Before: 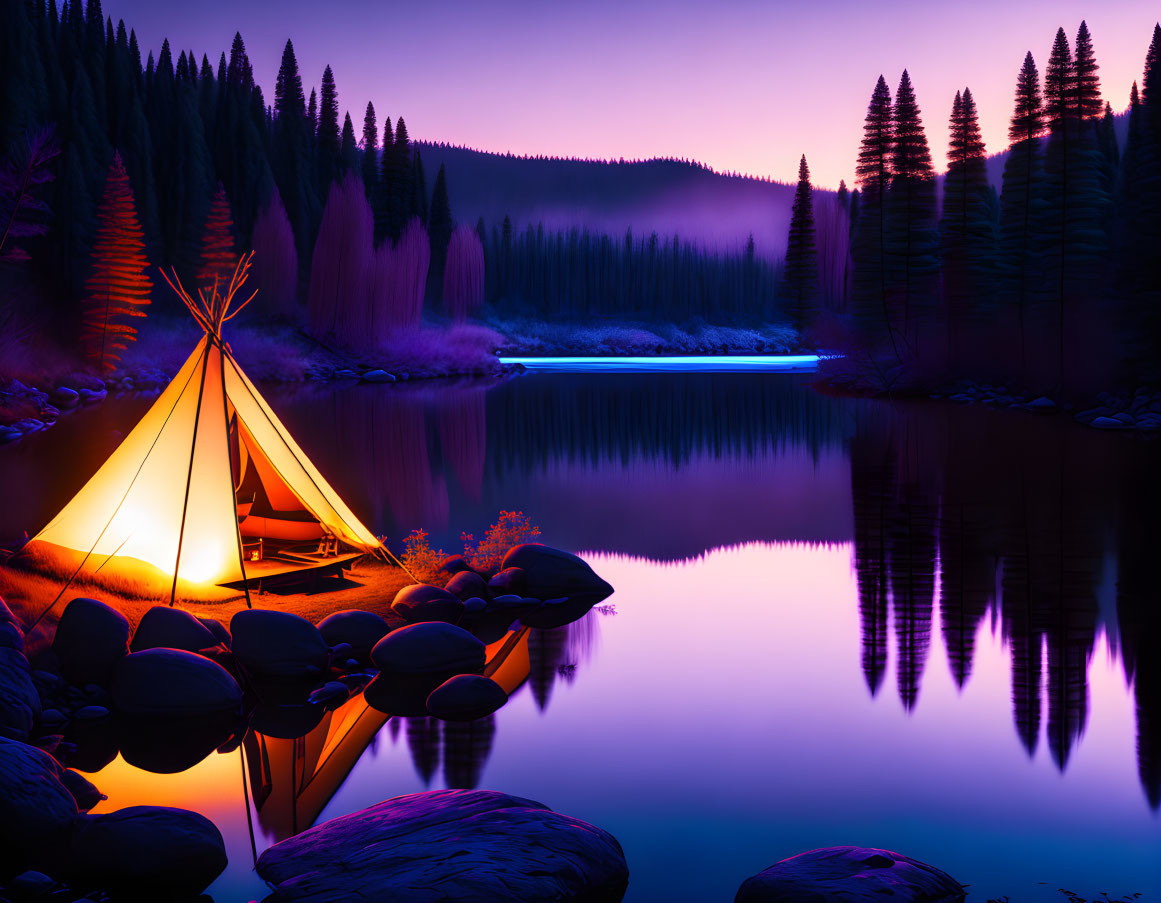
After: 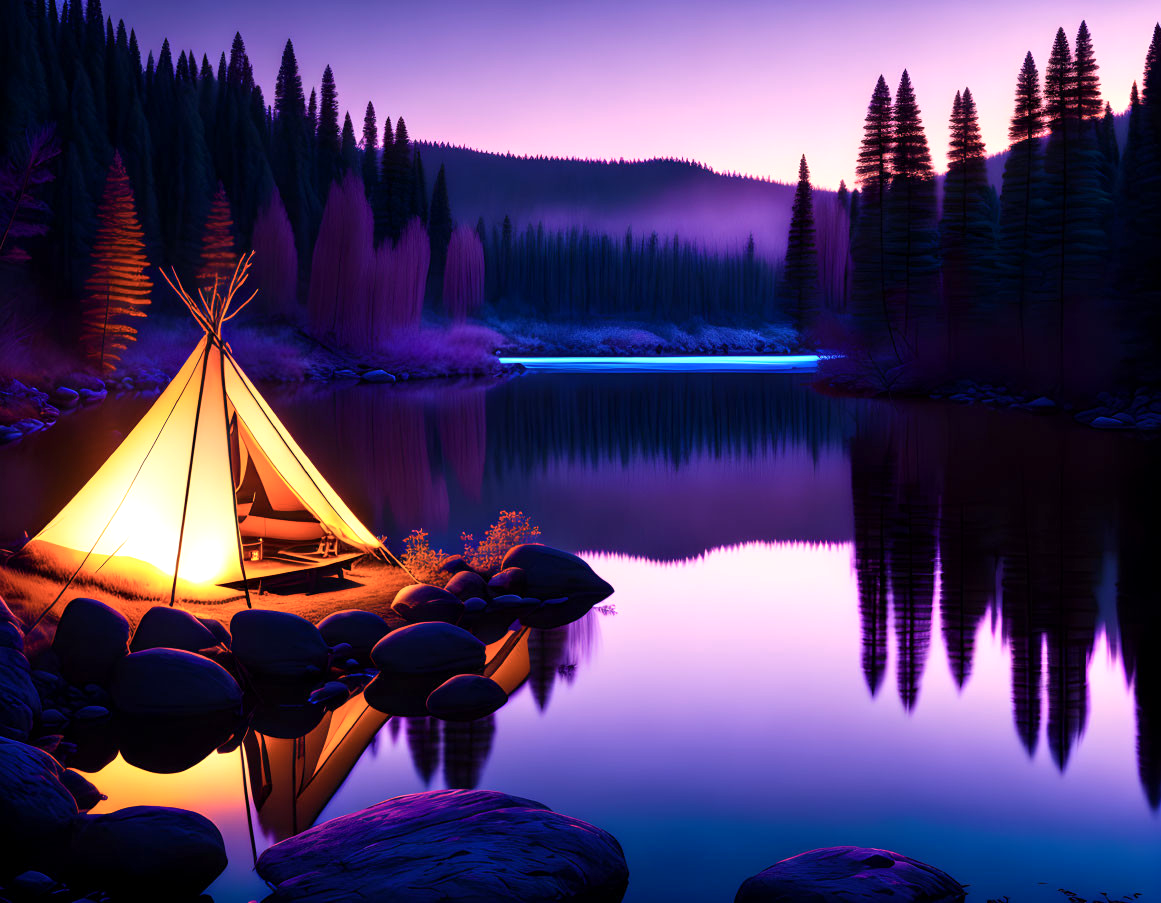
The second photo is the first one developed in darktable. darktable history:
color zones: curves: ch0 [(0, 0.558) (0.143, 0.559) (0.286, 0.529) (0.429, 0.505) (0.571, 0.5) (0.714, 0.5) (0.857, 0.5) (1, 0.558)]; ch1 [(0, 0.469) (0.01, 0.469) (0.12, 0.446) (0.248, 0.469) (0.5, 0.5) (0.748, 0.5) (0.99, 0.469) (1, 0.469)]
exposure: black level correction 0.001, exposure 0.192 EV, compensate exposure bias true, compensate highlight preservation false
